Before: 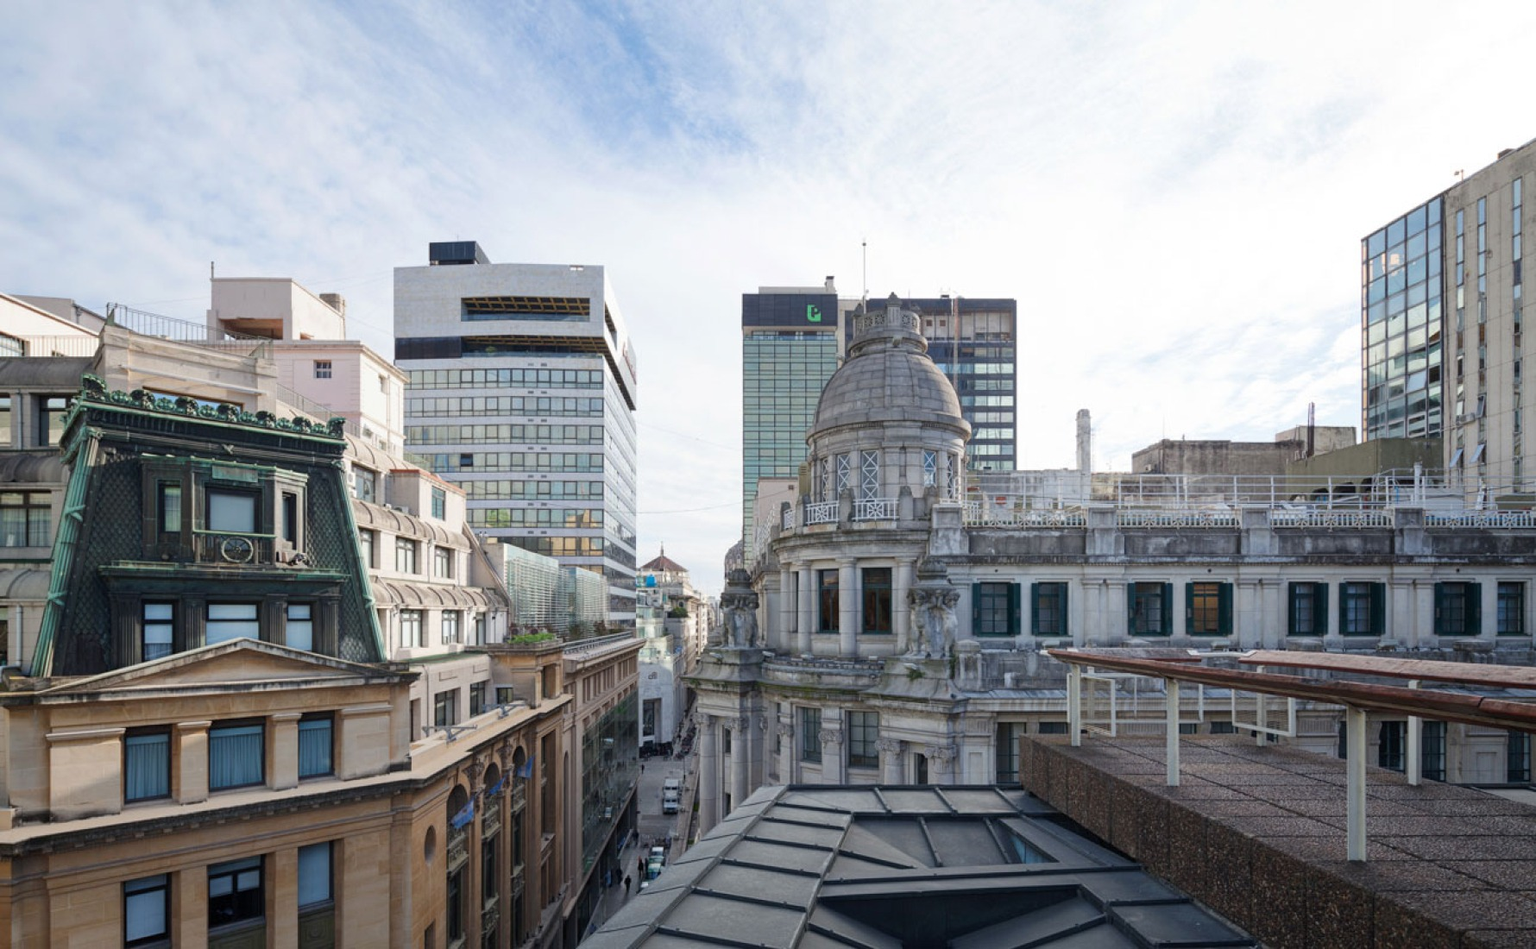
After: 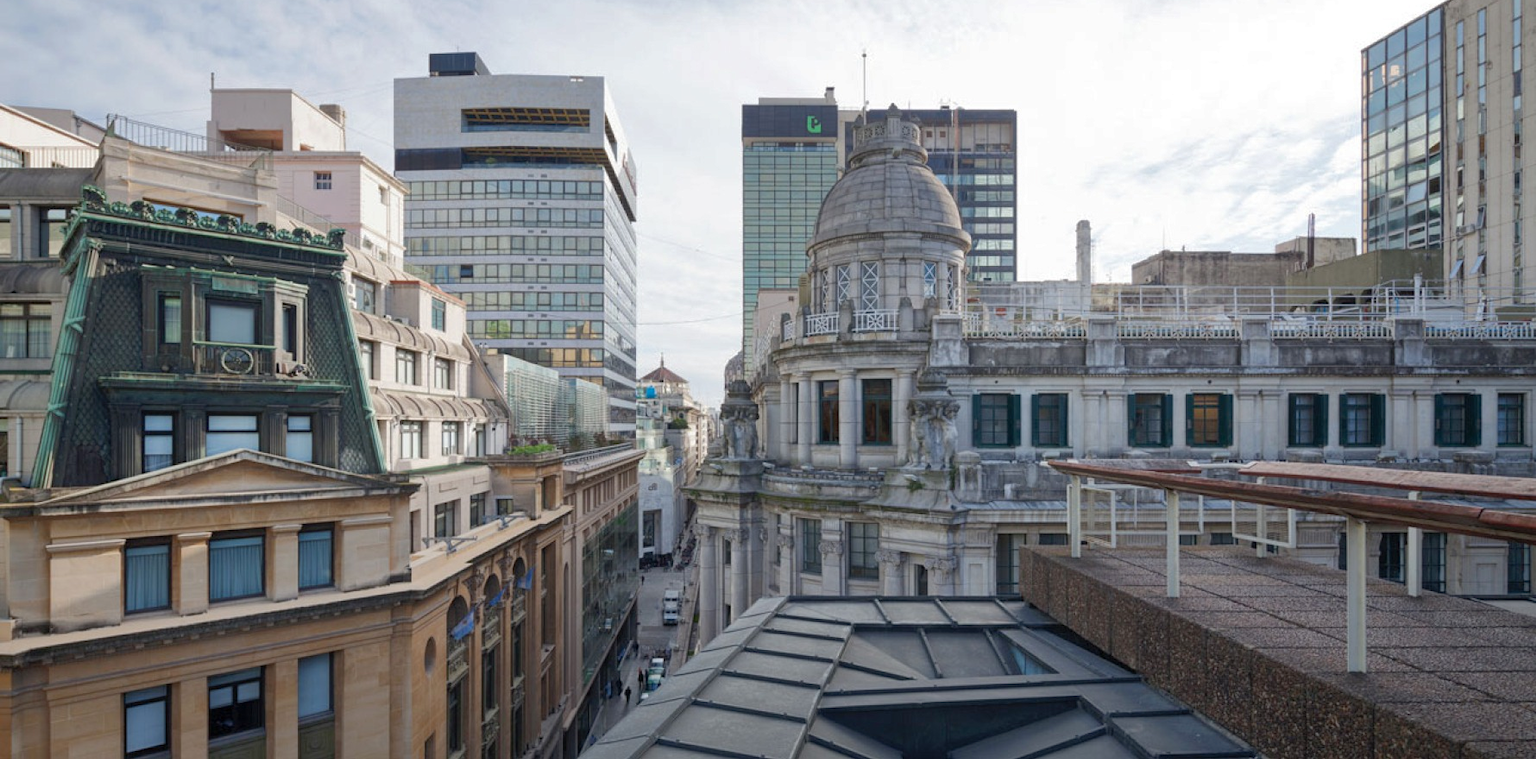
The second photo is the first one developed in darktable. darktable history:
crop and rotate: top 19.923%
shadows and highlights: highlights color adjustment 0.562%
base curve: preserve colors none
